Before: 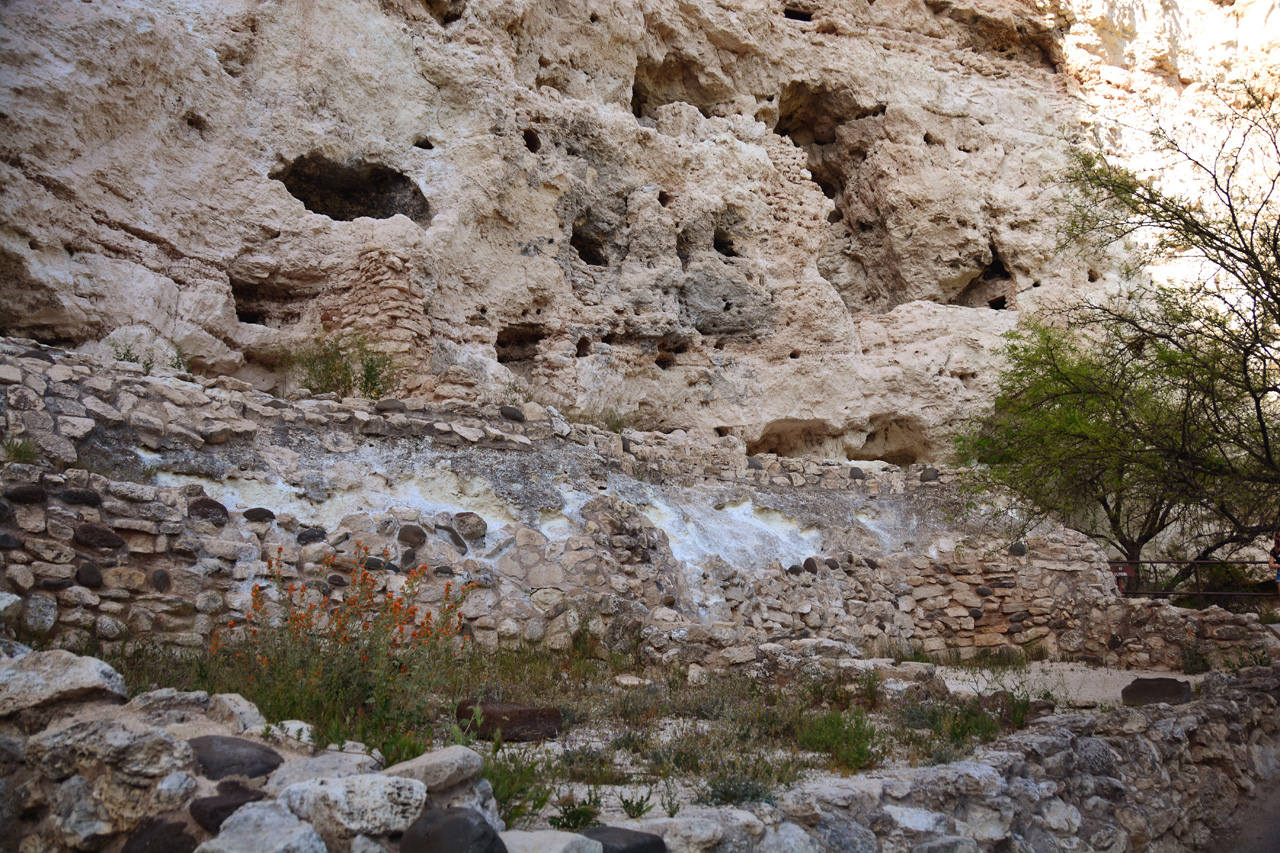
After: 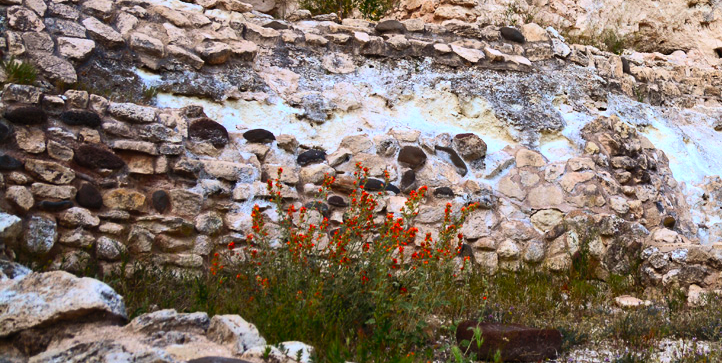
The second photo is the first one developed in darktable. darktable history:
exposure: black level correction 0.001, exposure -0.2 EV, compensate highlight preservation false
crop: top 44.483%, right 43.593%, bottom 12.892%
tone equalizer: -8 EV -0.75 EV, -7 EV -0.7 EV, -6 EV -0.6 EV, -5 EV -0.4 EV, -3 EV 0.4 EV, -2 EV 0.6 EV, -1 EV 0.7 EV, +0 EV 0.75 EV, edges refinement/feathering 500, mask exposure compensation -1.57 EV, preserve details no
contrast brightness saturation: contrast 0.2, brightness 0.2, saturation 0.8
